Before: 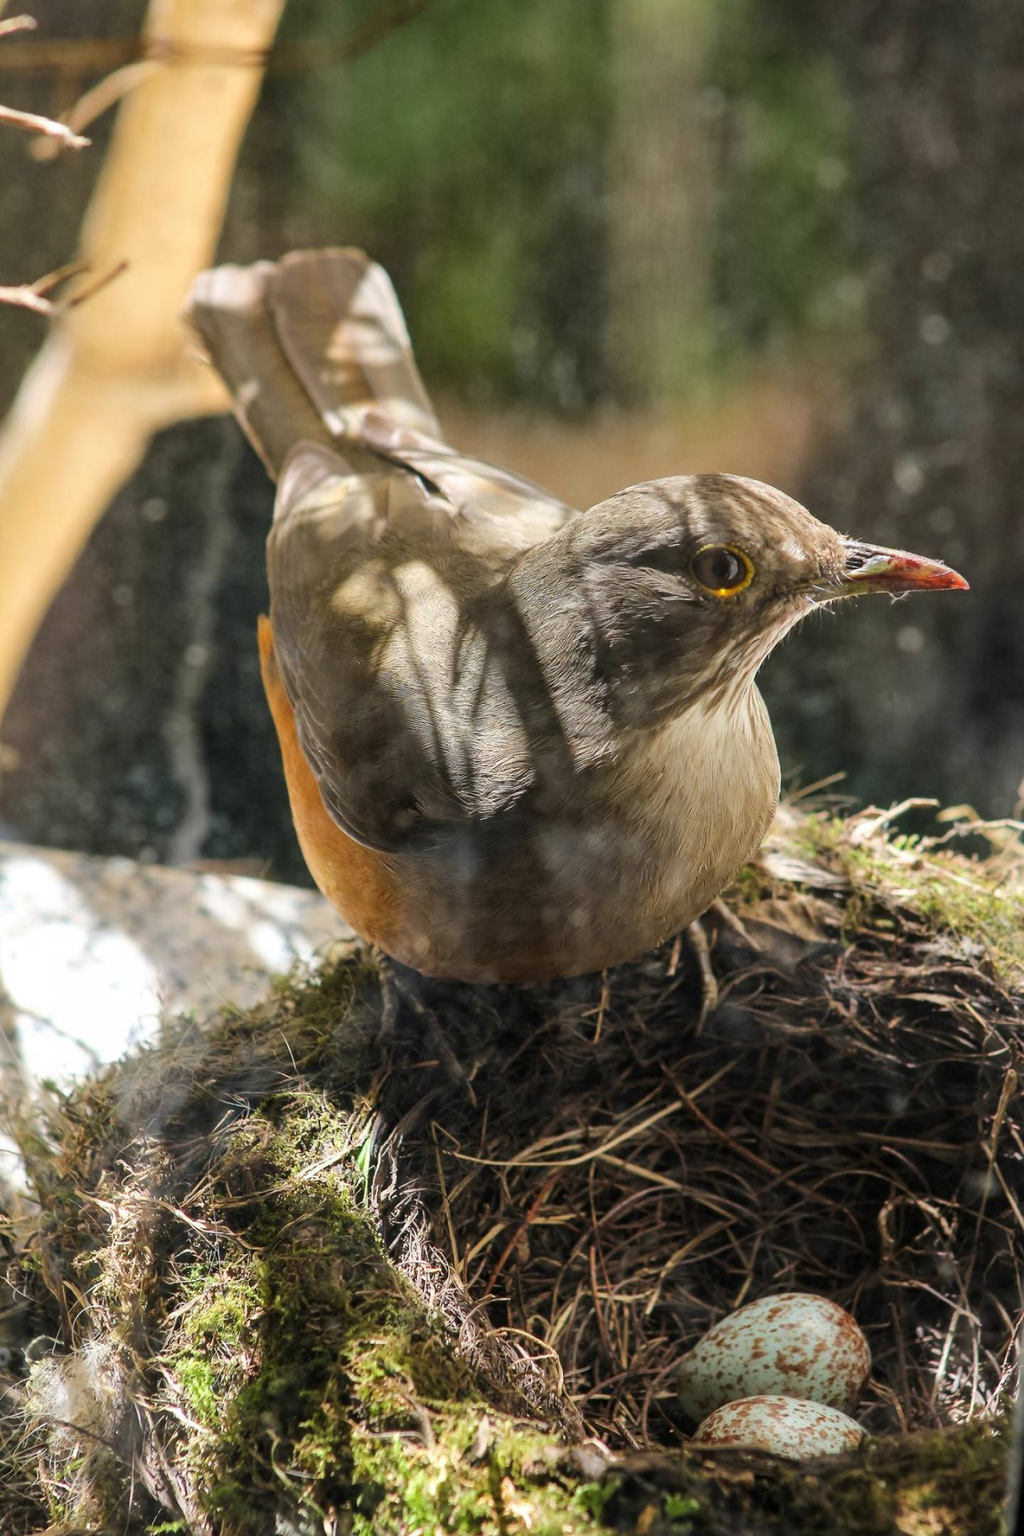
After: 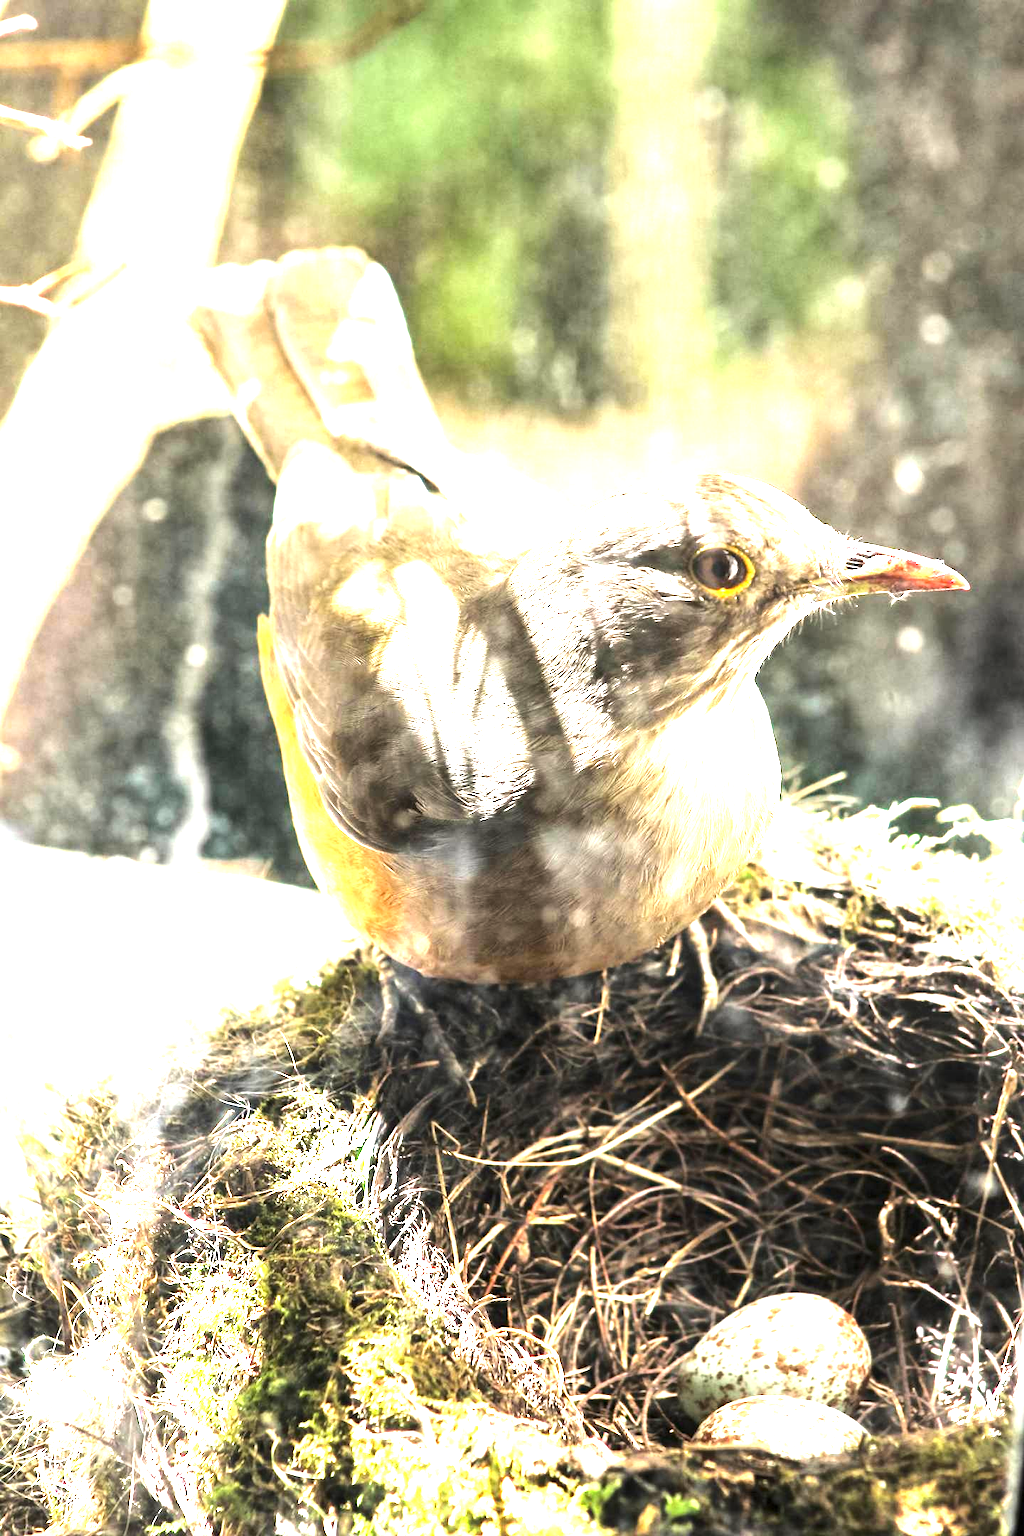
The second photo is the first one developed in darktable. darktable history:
tone equalizer: -8 EV -0.75 EV, -7 EV -0.7 EV, -6 EV -0.6 EV, -5 EV -0.4 EV, -3 EV 0.4 EV, -2 EV 0.6 EV, -1 EV 0.7 EV, +0 EV 0.75 EV, edges refinement/feathering 500, mask exposure compensation -1.57 EV, preserve details no
exposure: exposure 2.207 EV, compensate highlight preservation false
